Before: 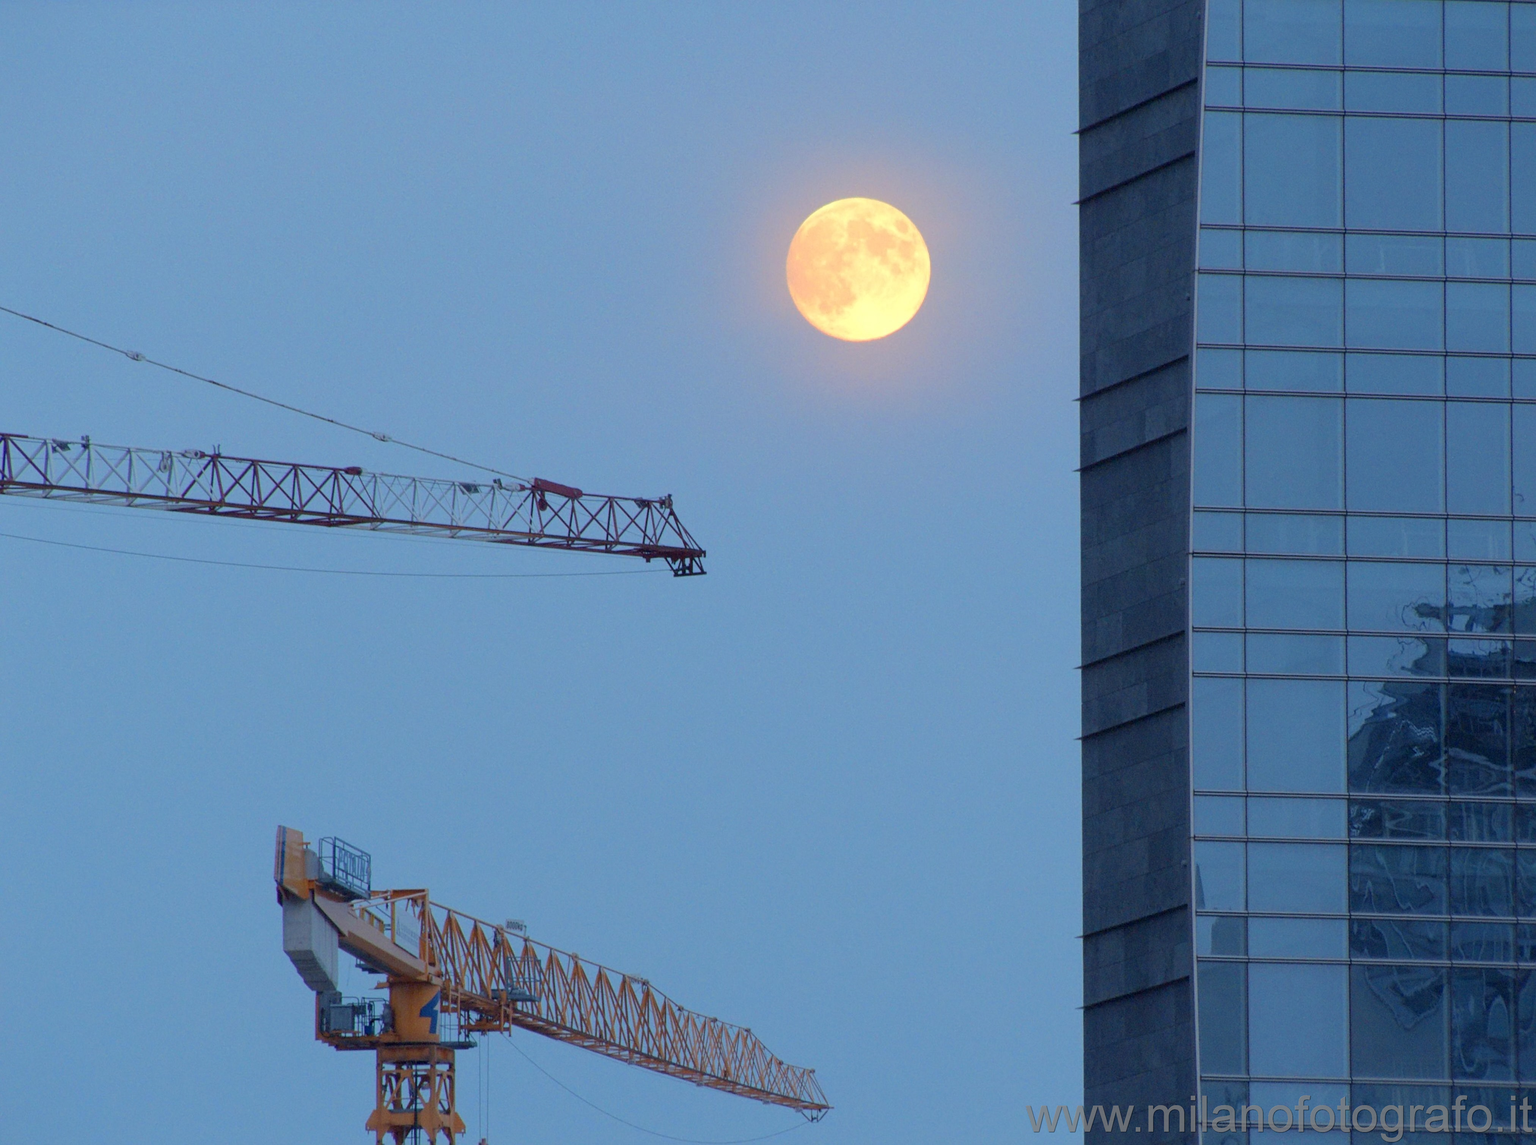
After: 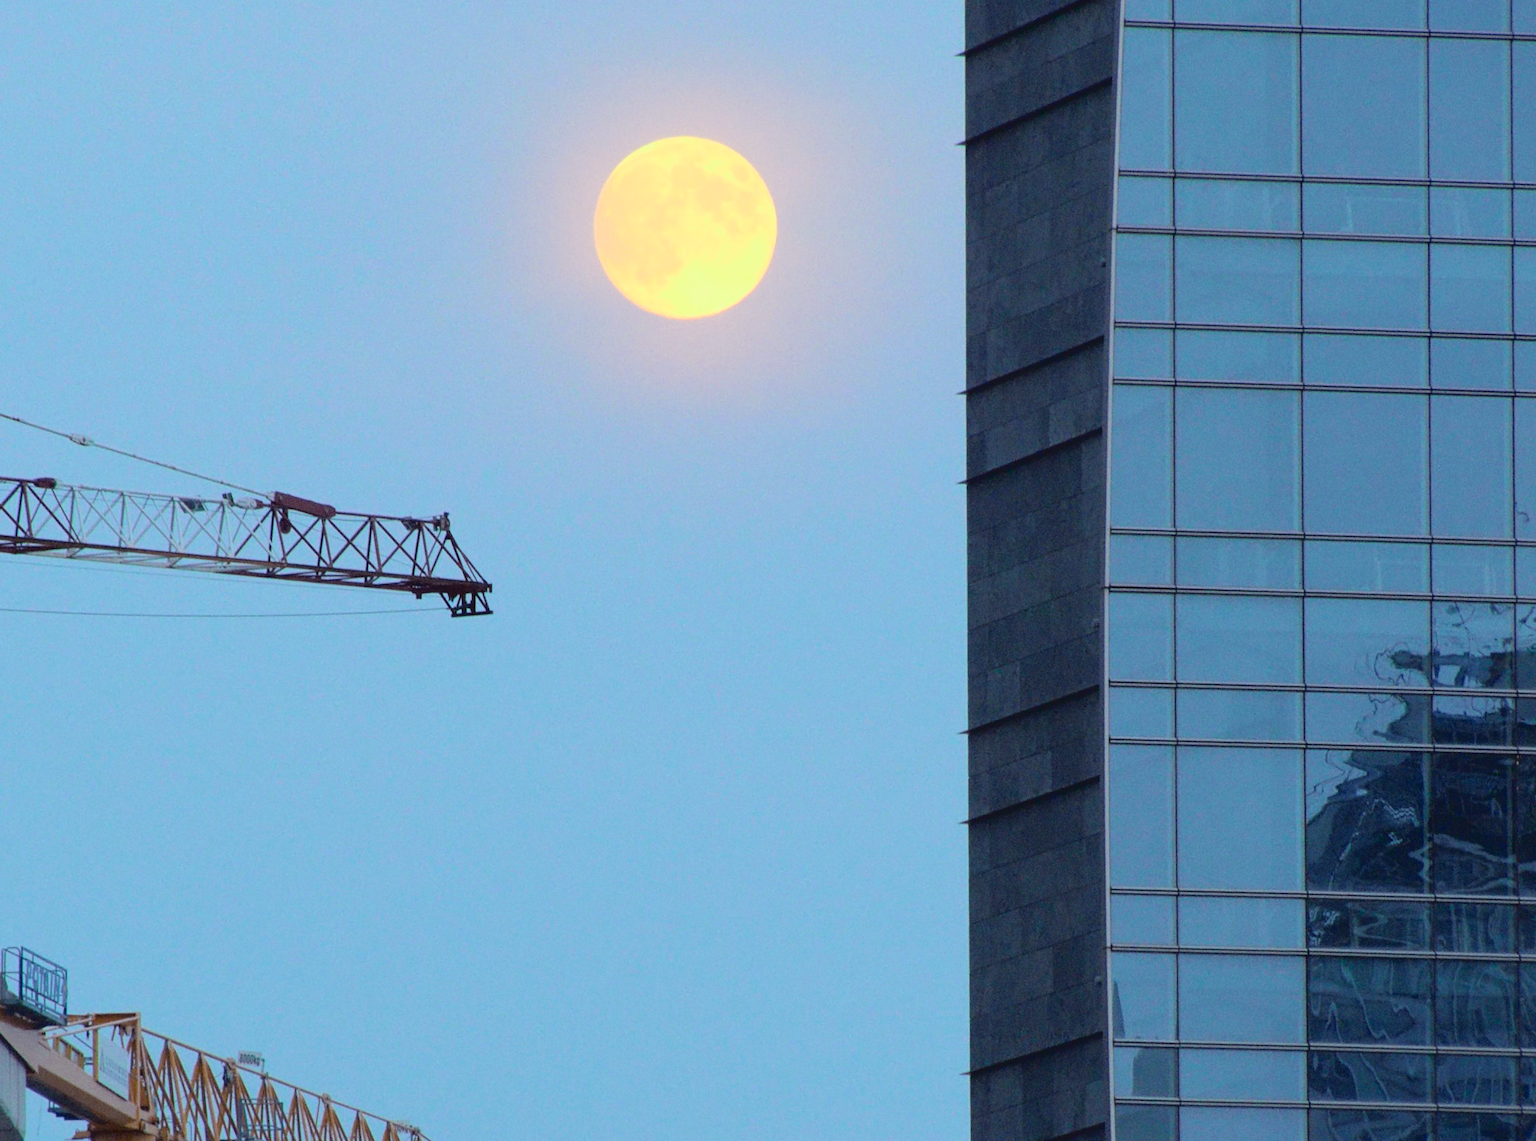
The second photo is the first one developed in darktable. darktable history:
crop and rotate: left 20.74%, top 7.912%, right 0.375%, bottom 13.378%
tone curve: curves: ch0 [(0, 0.049) (0.113, 0.084) (0.285, 0.301) (0.673, 0.796) (0.845, 0.932) (0.994, 0.971)]; ch1 [(0, 0) (0.456, 0.424) (0.498, 0.5) (0.57, 0.557) (0.631, 0.635) (1, 1)]; ch2 [(0, 0) (0.395, 0.398) (0.44, 0.456) (0.502, 0.507) (0.55, 0.559) (0.67, 0.702) (1, 1)], color space Lab, independent channels, preserve colors none
